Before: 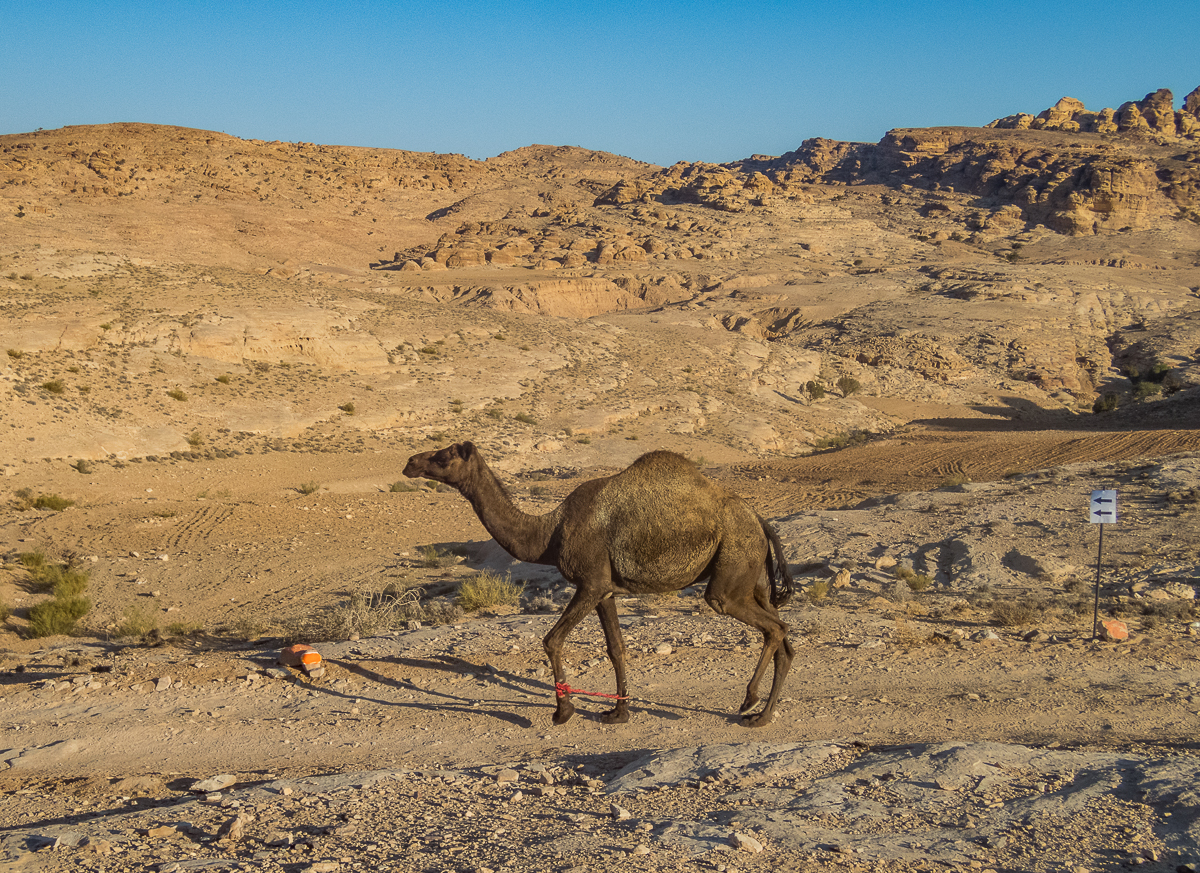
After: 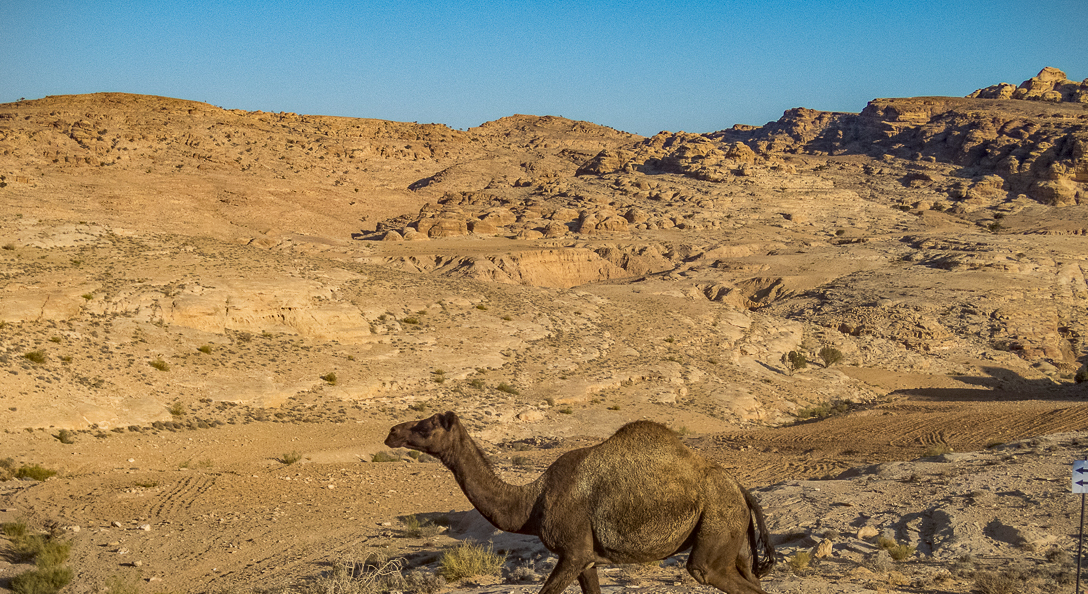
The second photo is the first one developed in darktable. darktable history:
crop: left 1.509%, top 3.452%, right 7.696%, bottom 28.452%
tone equalizer: on, module defaults
local contrast: highlights 100%, shadows 100%, detail 120%, midtone range 0.2
haze removal: strength 0.29, distance 0.25, compatibility mode true, adaptive false
vignetting: fall-off start 100%, brightness -0.406, saturation -0.3, width/height ratio 1.324, dithering 8-bit output, unbound false
